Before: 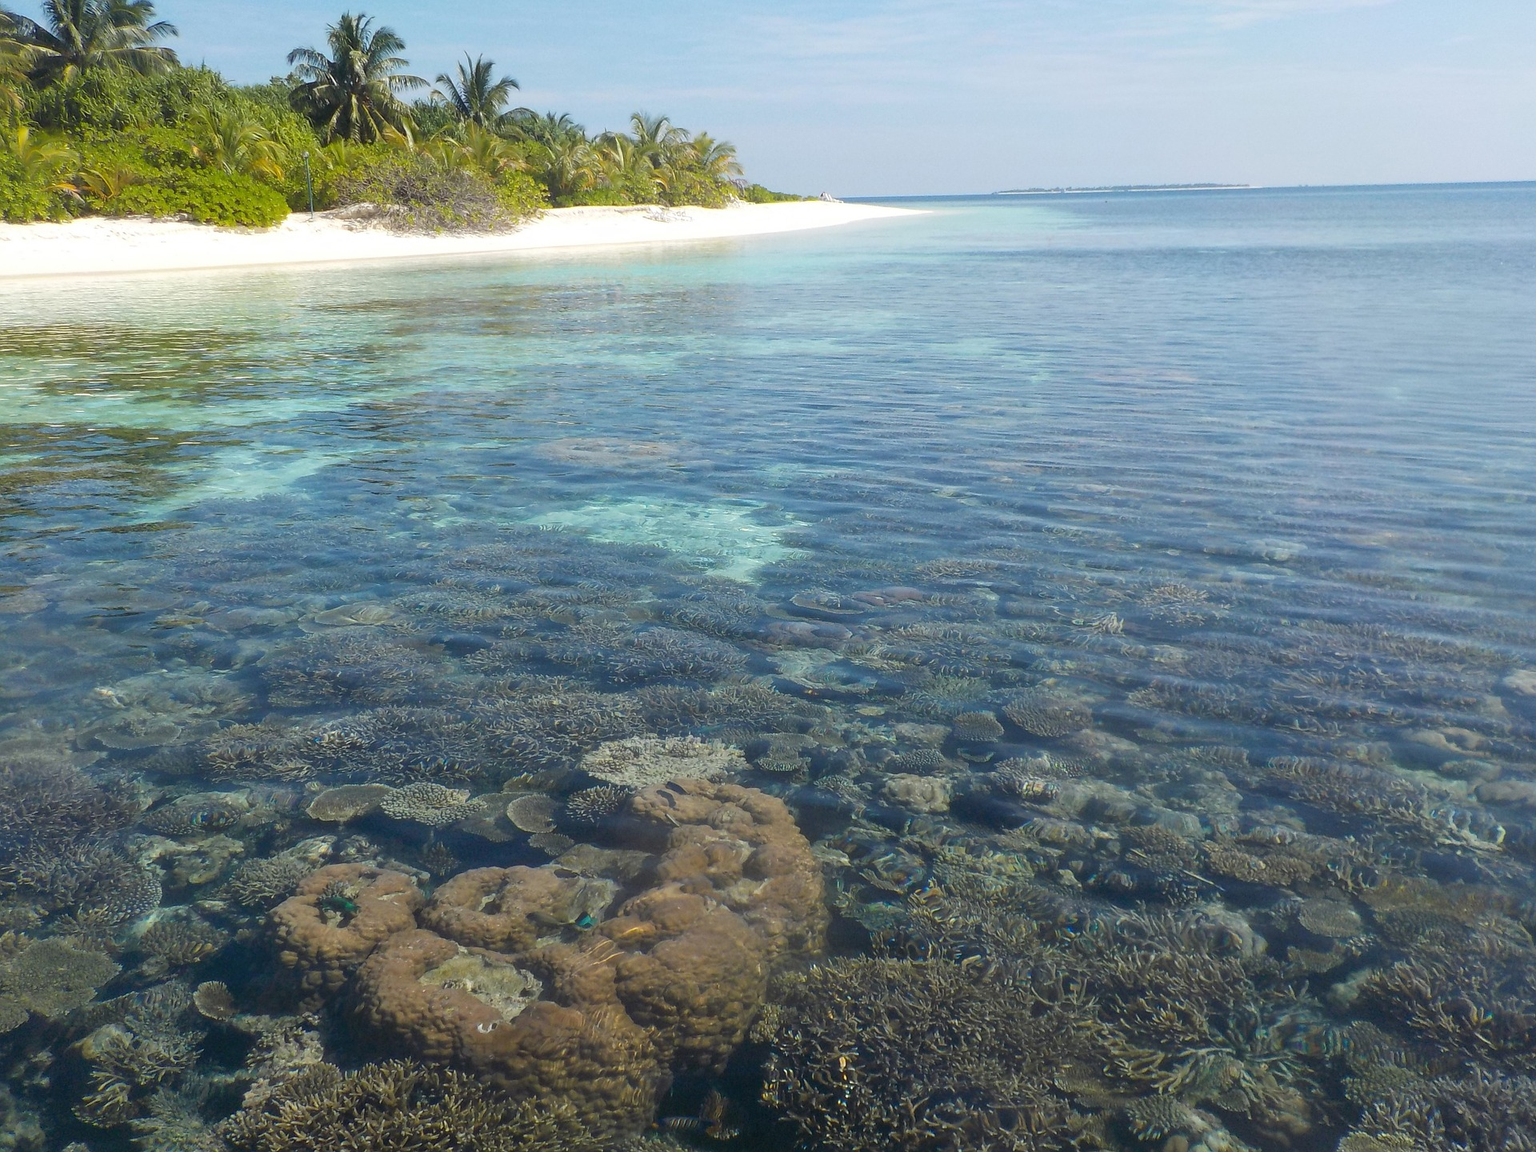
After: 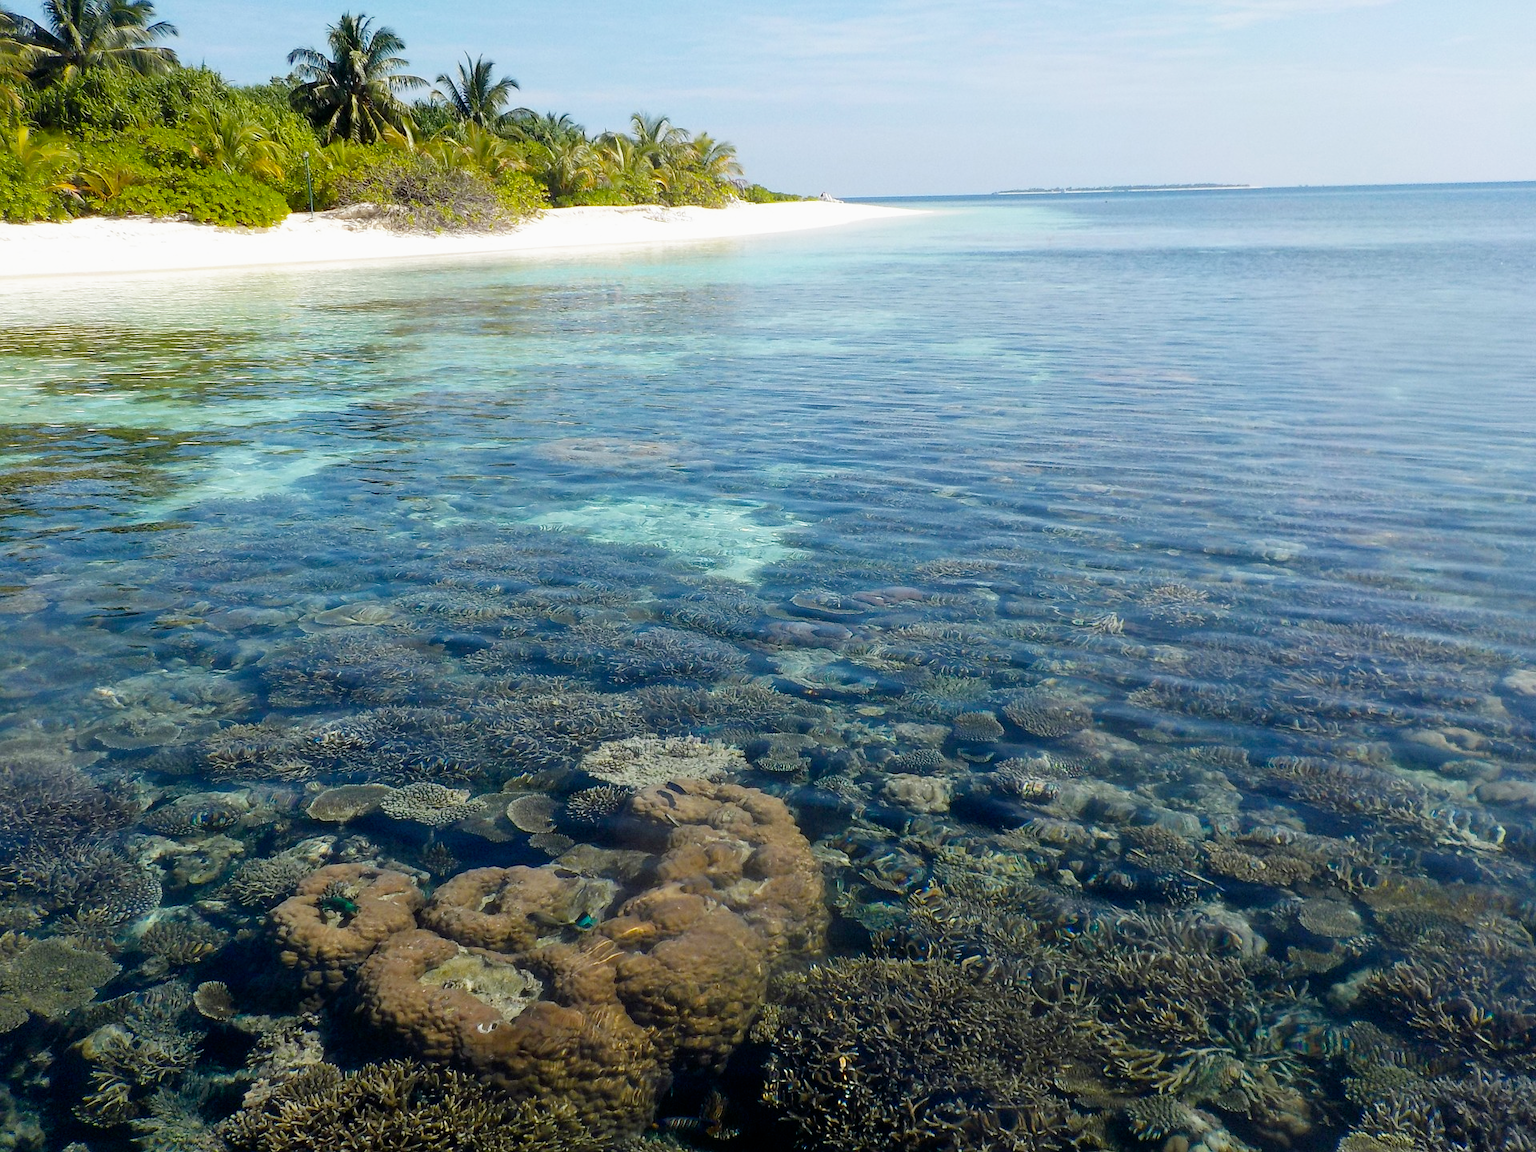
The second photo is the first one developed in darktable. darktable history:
filmic rgb: black relative exposure -6.3 EV, white relative exposure 2.8 EV, threshold 3 EV, target black luminance 0%, hardness 4.6, latitude 67.35%, contrast 1.292, shadows ↔ highlights balance -3.5%, preserve chrominance no, color science v4 (2020), contrast in shadows soft, enable highlight reconstruction true
color balance: on, module defaults
